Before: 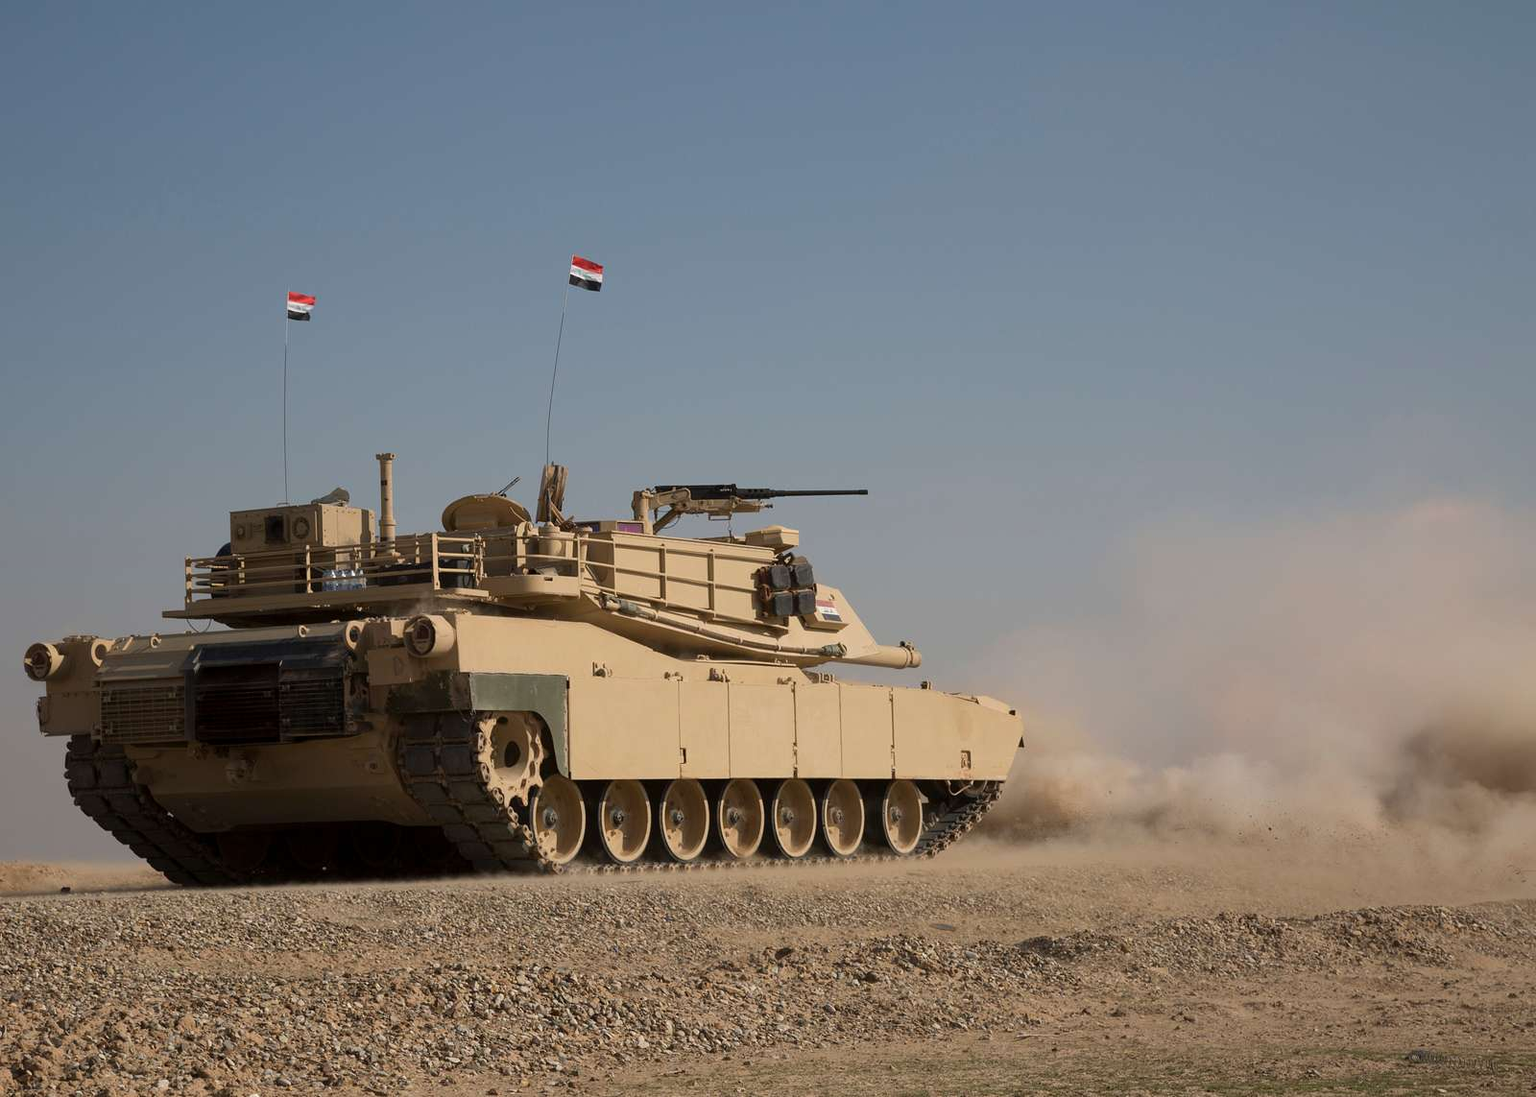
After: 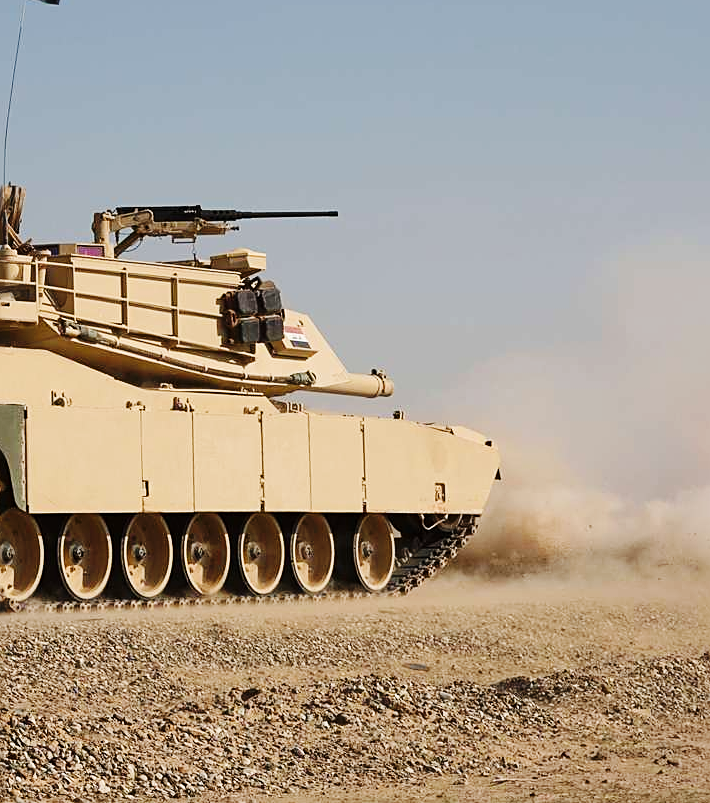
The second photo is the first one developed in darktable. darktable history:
base curve: curves: ch0 [(0, 0) (0.036, 0.025) (0.121, 0.166) (0.206, 0.329) (0.605, 0.79) (1, 1)], preserve colors none
sharpen: on, module defaults
crop: left 35.432%, top 26.233%, right 20.145%, bottom 3.432%
